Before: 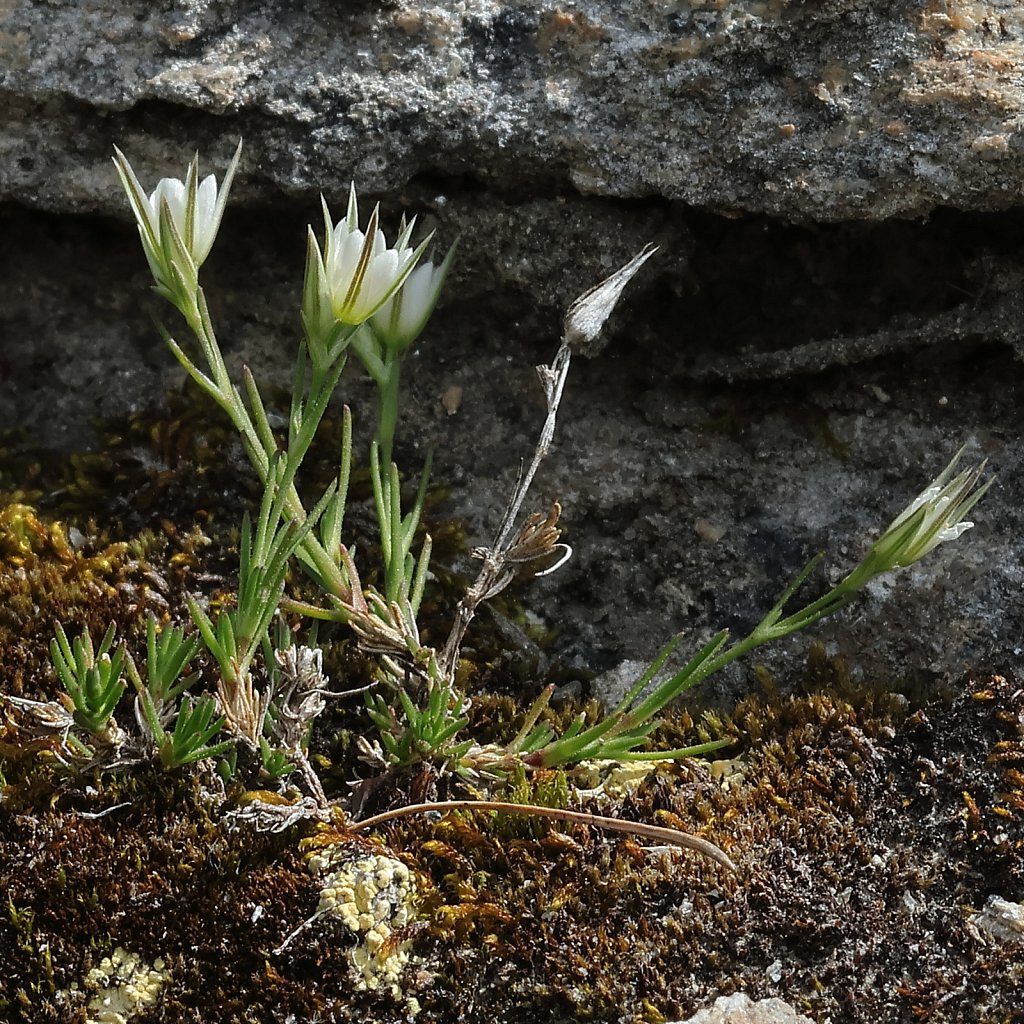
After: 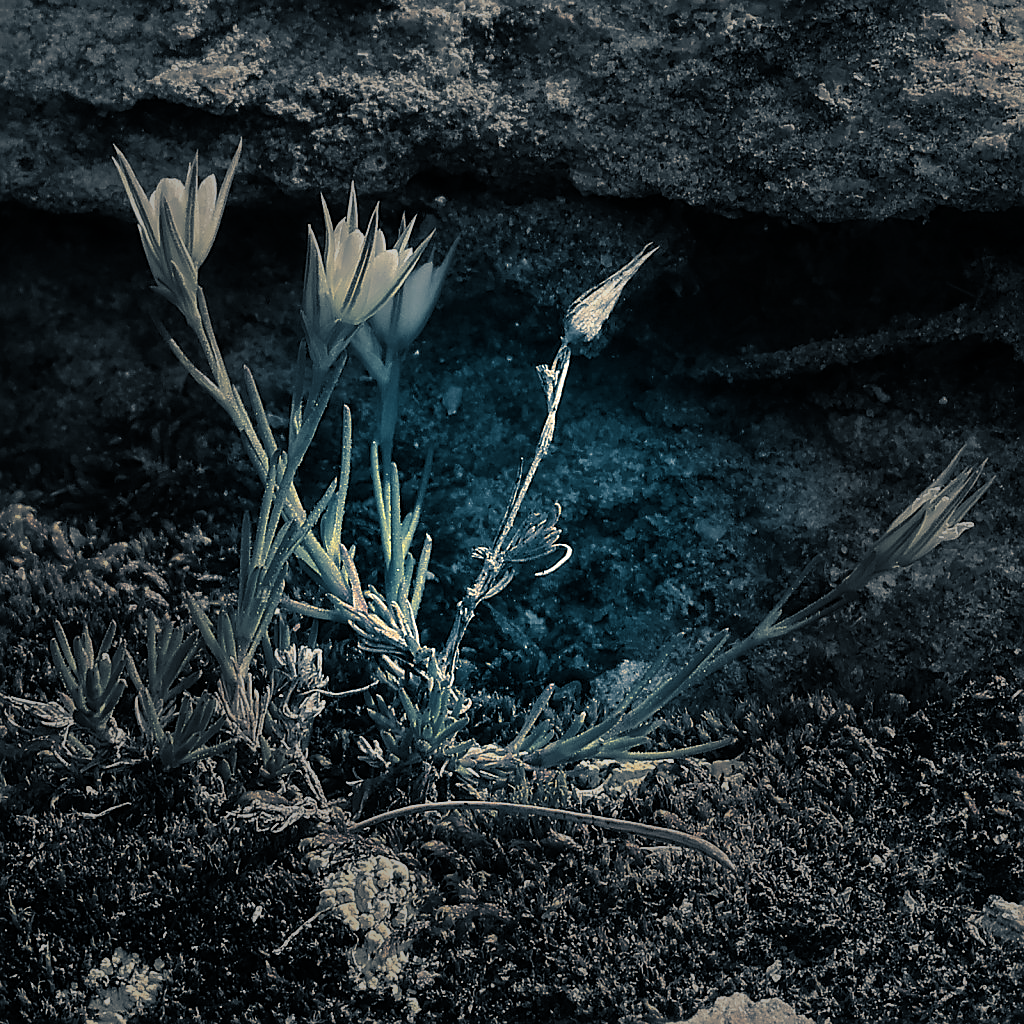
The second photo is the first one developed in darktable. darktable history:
white balance: red 1.123, blue 0.83
vignetting: fall-off start 31.28%, fall-off radius 34.64%, brightness -0.575
sharpen: on, module defaults
split-toning: shadows › hue 212.4°, balance -70
